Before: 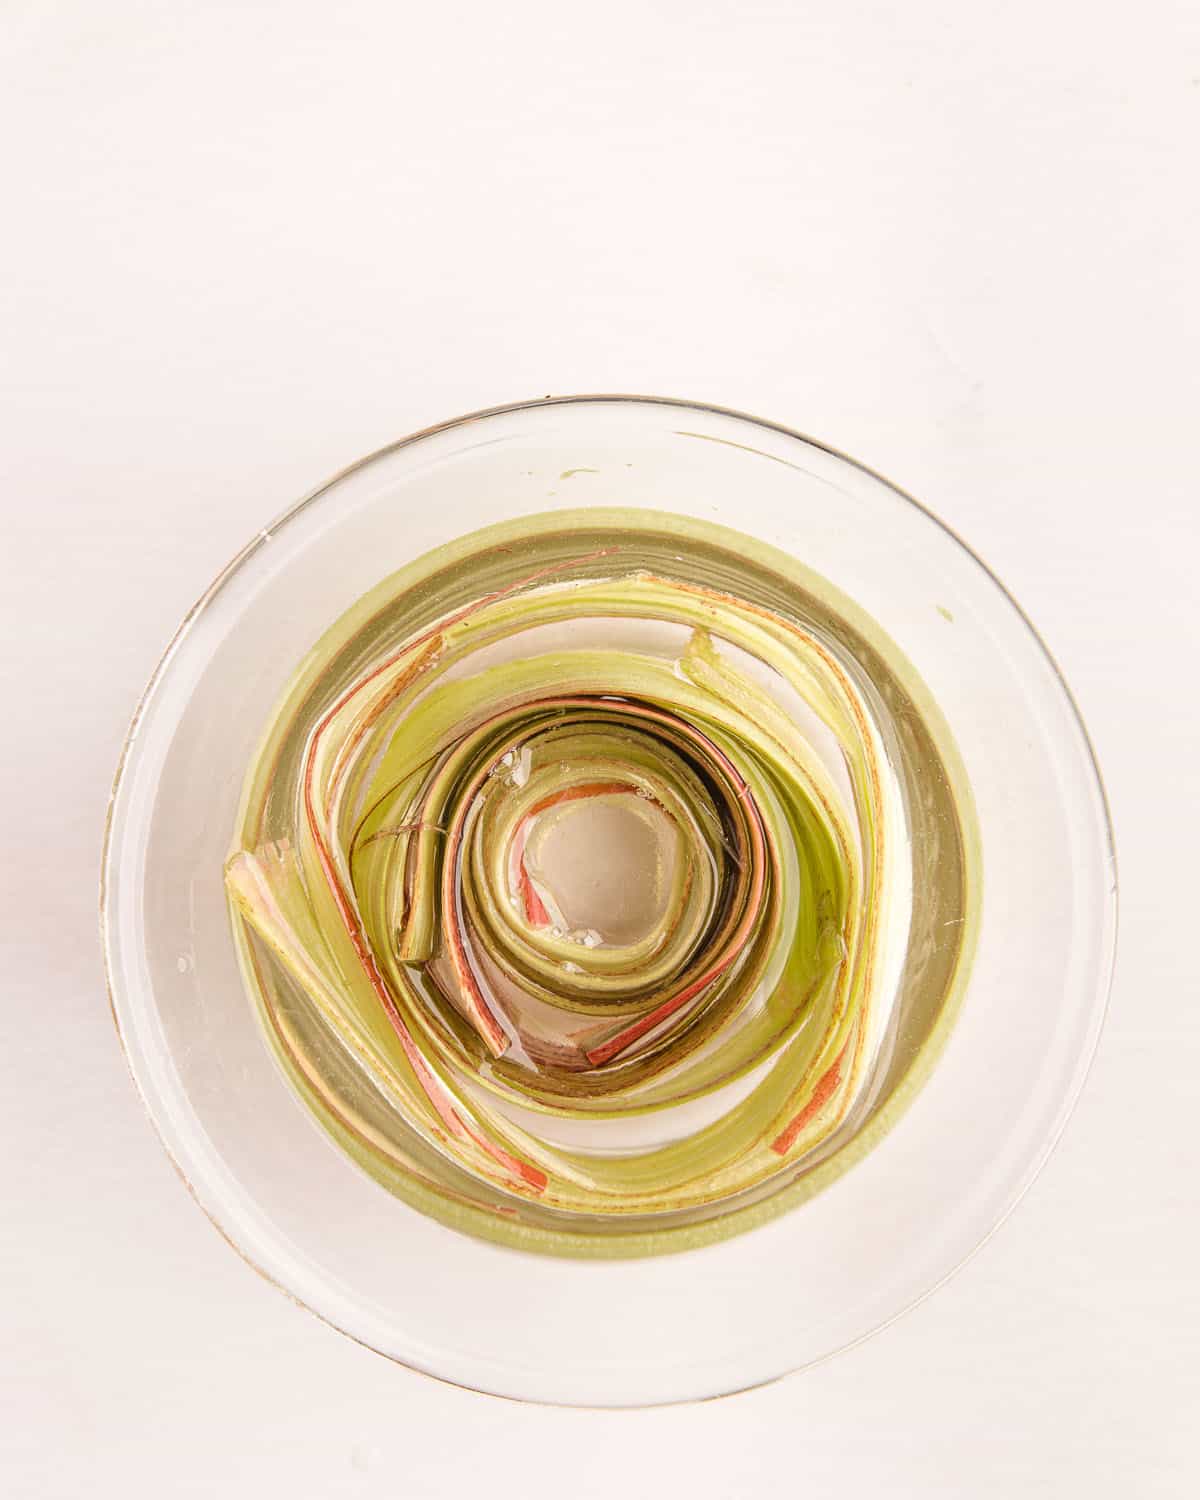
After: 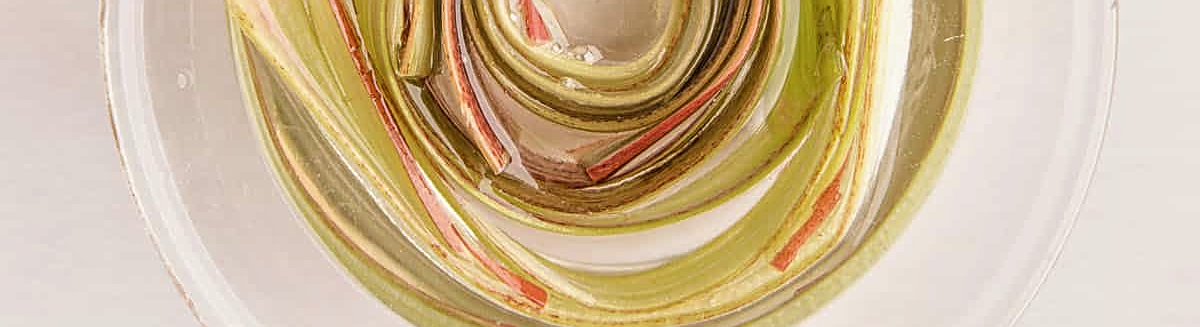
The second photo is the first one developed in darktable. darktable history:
local contrast: on, module defaults
contrast brightness saturation: contrast -0.095, saturation -0.081
crop and rotate: top 58.947%, bottom 19.237%
sharpen: on, module defaults
